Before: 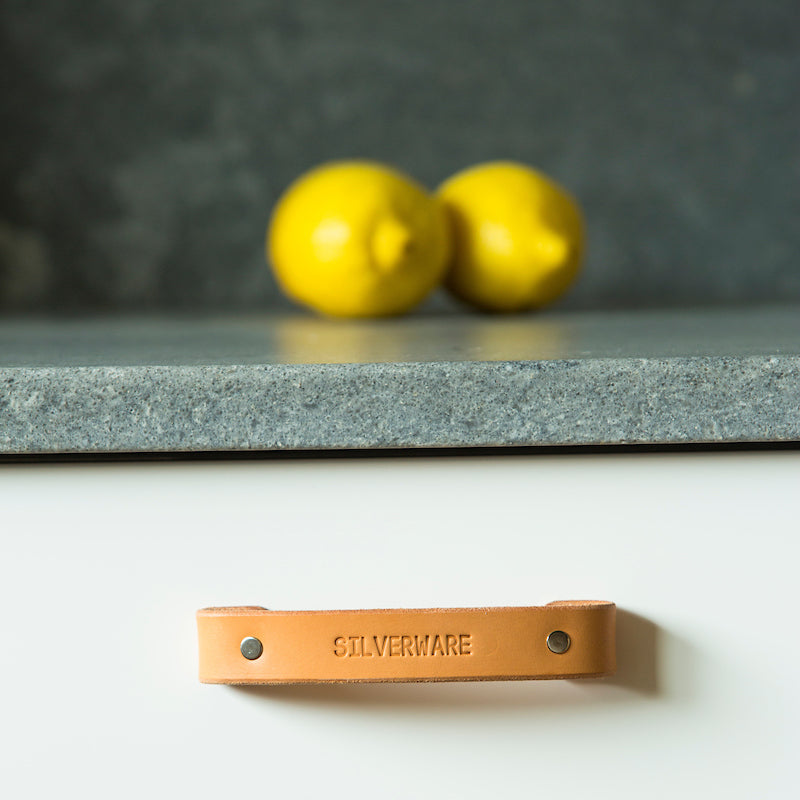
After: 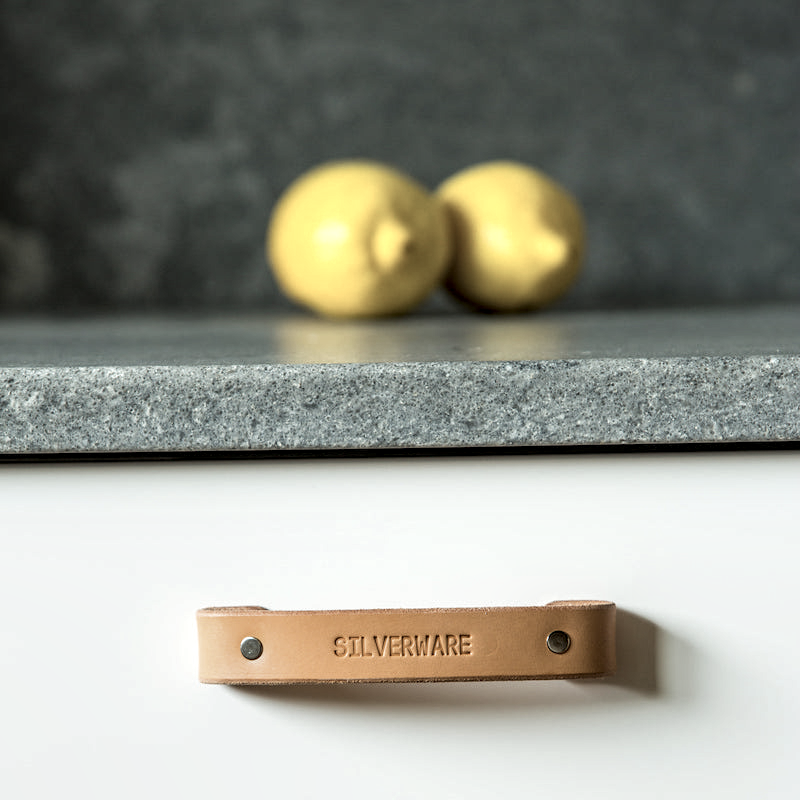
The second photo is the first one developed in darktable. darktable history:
local contrast: detail 154%
color correction: highlights b* 0.021, saturation 0.597
tone equalizer: on, module defaults
